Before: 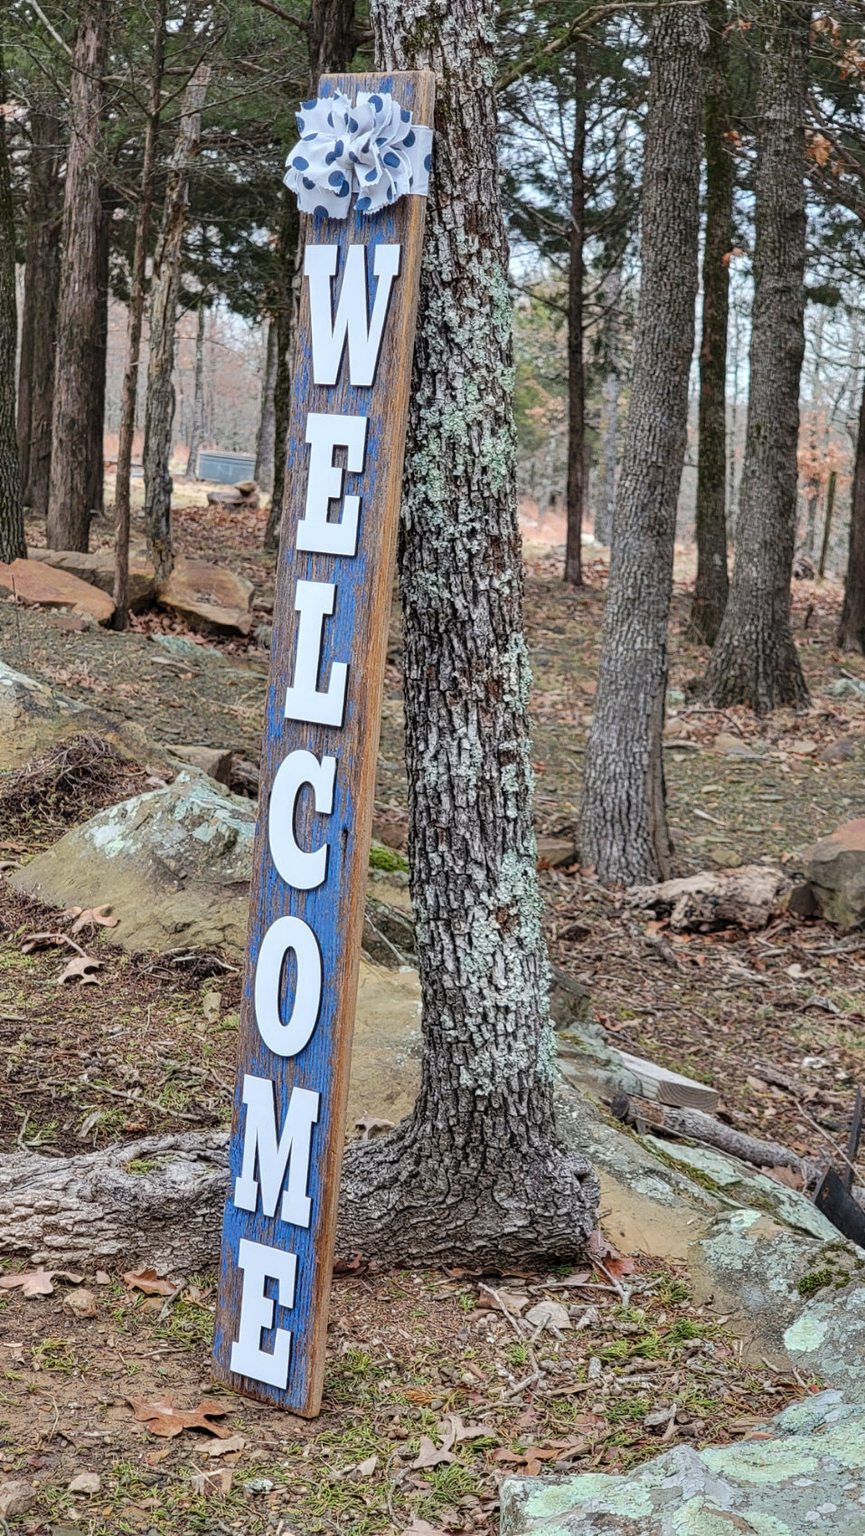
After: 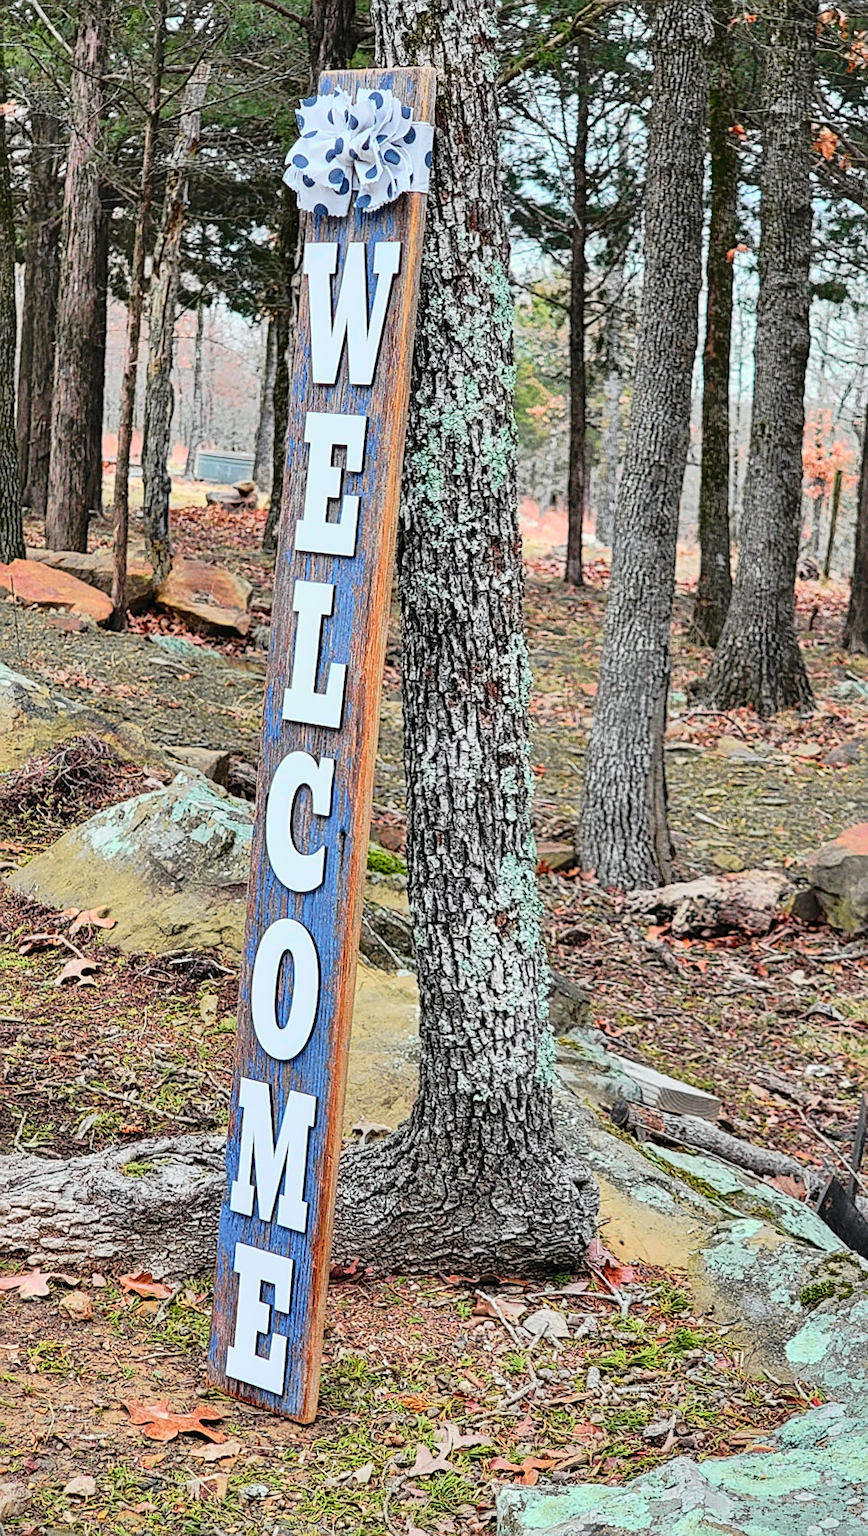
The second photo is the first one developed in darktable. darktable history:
tone curve: curves: ch0 [(0, 0.012) (0.144, 0.137) (0.326, 0.386) (0.489, 0.573) (0.656, 0.763) (0.849, 0.902) (1, 0.974)]; ch1 [(0, 0) (0.366, 0.367) (0.475, 0.453) (0.494, 0.493) (0.504, 0.497) (0.544, 0.579) (0.562, 0.619) (0.622, 0.694) (1, 1)]; ch2 [(0, 0) (0.333, 0.346) (0.375, 0.375) (0.424, 0.43) (0.476, 0.492) (0.502, 0.503) (0.533, 0.541) (0.572, 0.615) (0.605, 0.656) (0.641, 0.709) (1, 1)], color space Lab, independent channels, preserve colors none
sharpen: on, module defaults
shadows and highlights: soften with gaussian
rotate and perspective: rotation 0.192°, lens shift (horizontal) -0.015, crop left 0.005, crop right 0.996, crop top 0.006, crop bottom 0.99
